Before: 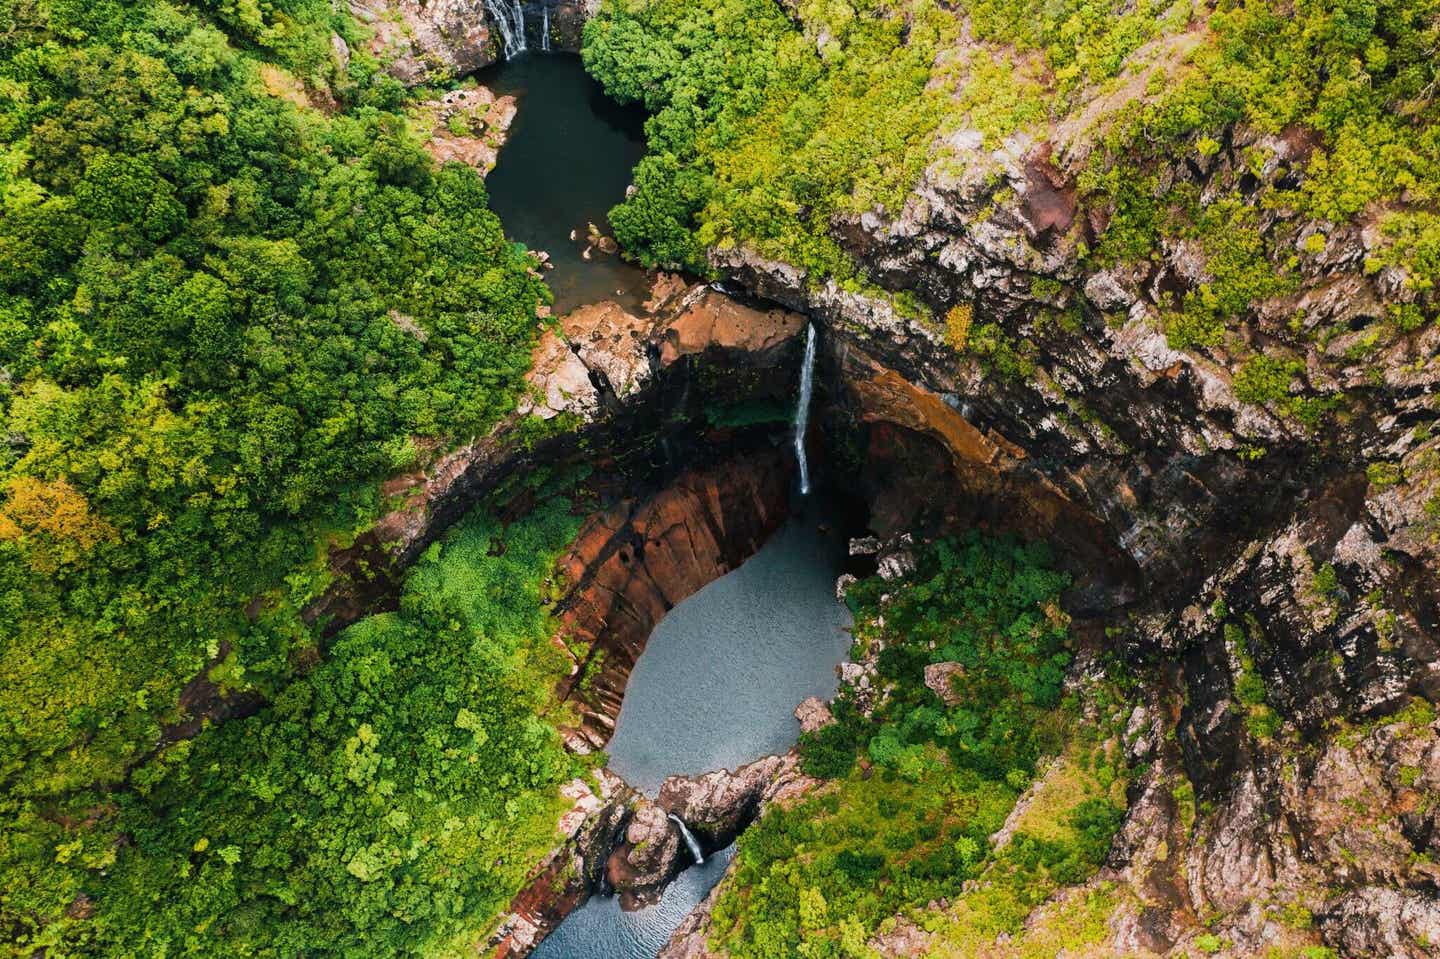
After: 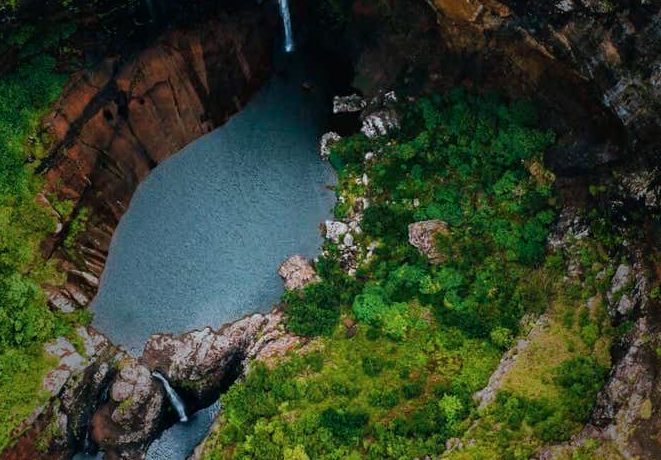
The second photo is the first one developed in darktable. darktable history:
vignetting: fall-off start 16.33%, fall-off radius 99.22%, brightness -0.592, saturation -0.003, width/height ratio 0.717, unbound false
crop: left 35.902%, top 46.099%, right 18.13%, bottom 5.873%
color calibration: output R [0.999, 0.026, -0.11, 0], output G [-0.019, 1.037, -0.099, 0], output B [0.022, -0.023, 0.902, 0], illuminant F (fluorescent), F source F9 (Cool White Deluxe 4150 K) – high CRI, x 0.375, y 0.373, temperature 4156.94 K
